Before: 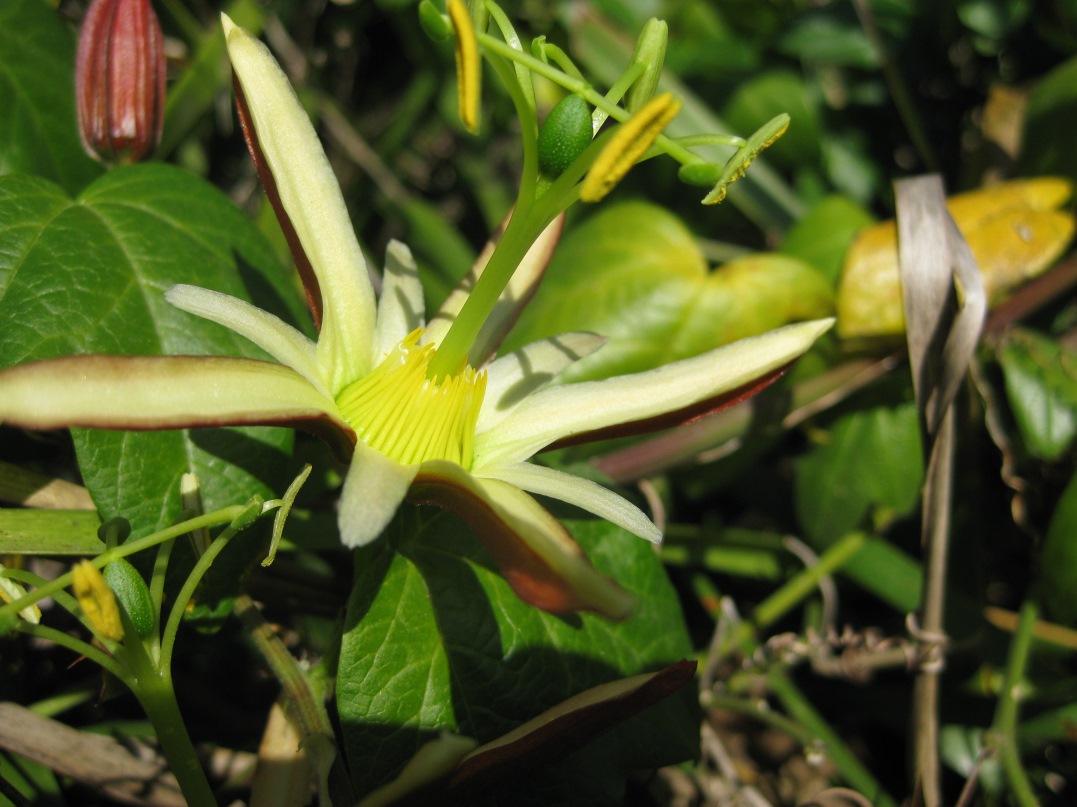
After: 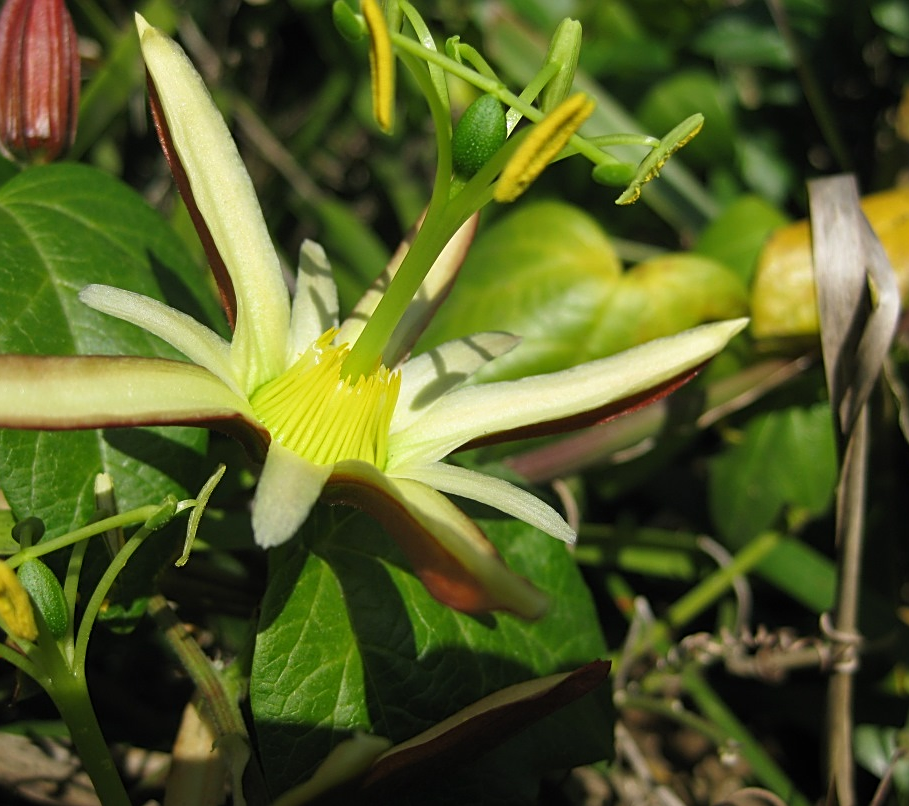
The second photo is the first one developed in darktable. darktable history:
sharpen: on, module defaults
crop: left 8.034%, right 7.486%
